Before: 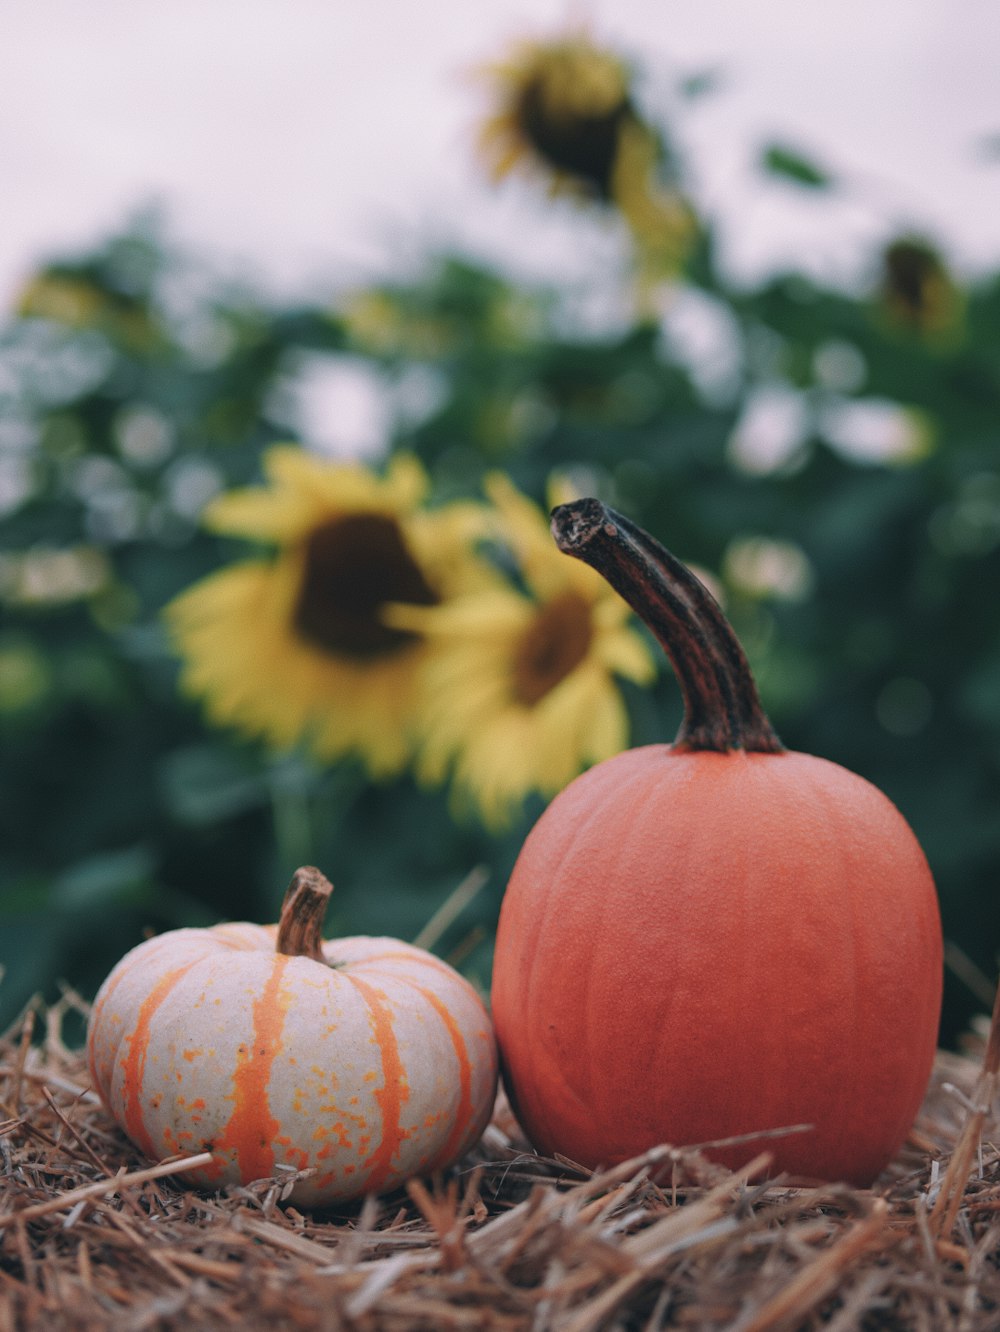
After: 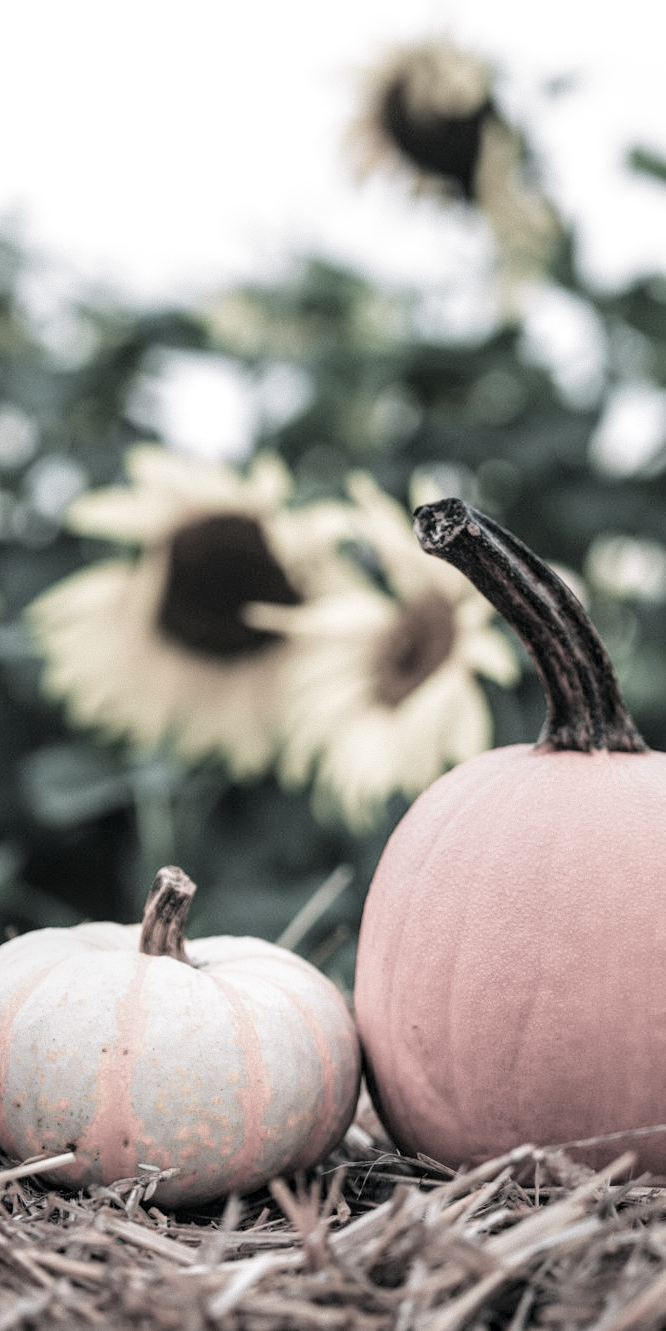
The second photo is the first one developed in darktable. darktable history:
exposure: exposure 0.992 EV, compensate highlight preservation false
filmic rgb: black relative exposure -5.12 EV, white relative exposure 3.18 EV, threshold 5.95 EV, hardness 3.44, contrast 1.191, highlights saturation mix -30.94%, color science v4 (2020), enable highlight reconstruction true
local contrast: on, module defaults
crop and rotate: left 13.76%, right 19.581%
